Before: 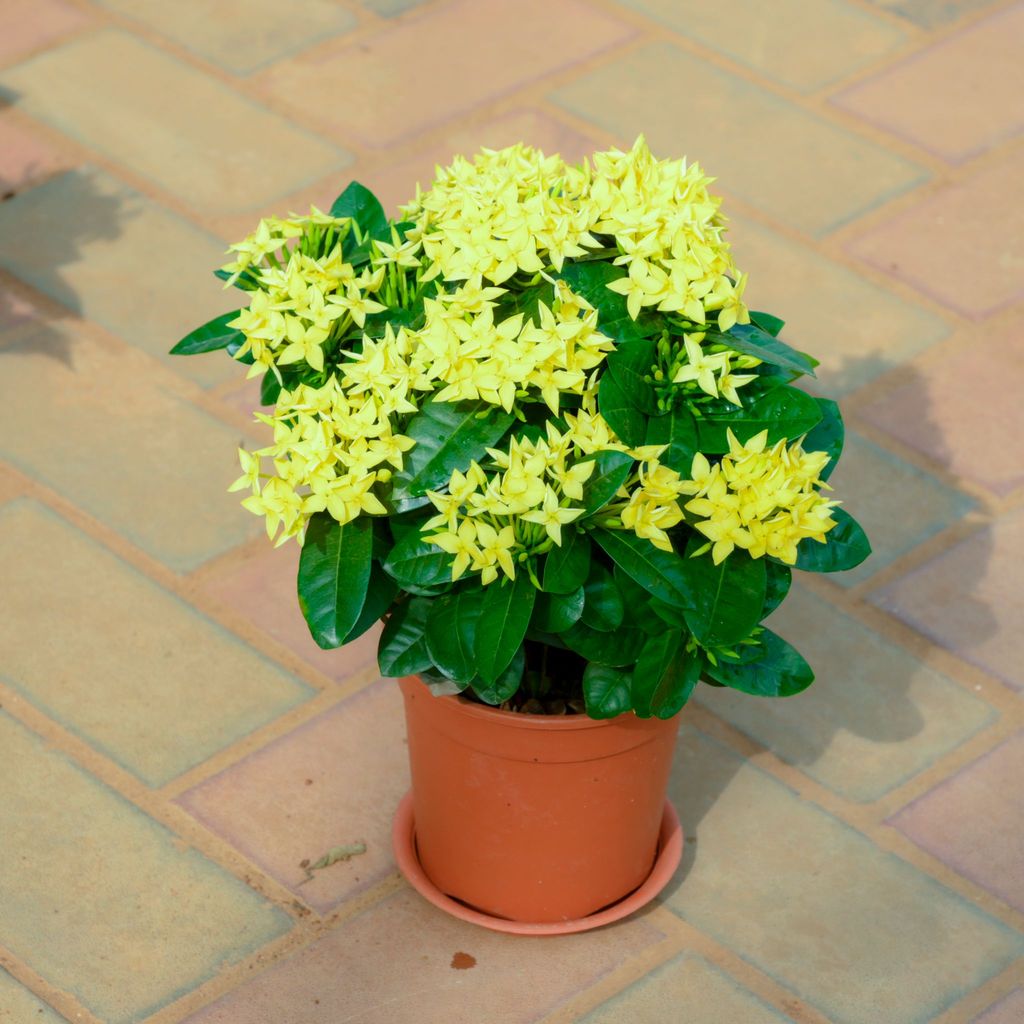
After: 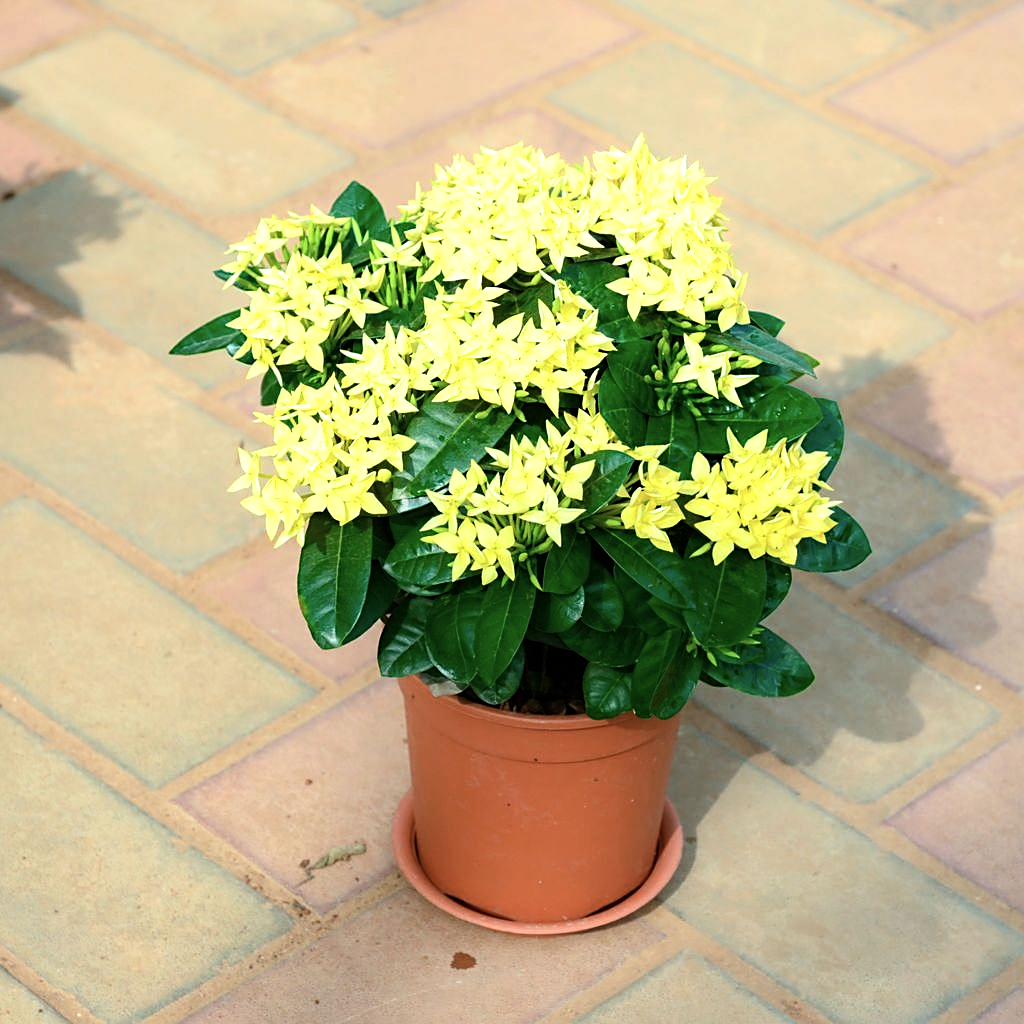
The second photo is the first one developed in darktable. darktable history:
color correction: highlights b* -0.014, saturation 0.852
tone equalizer: -8 EV -0.771 EV, -7 EV -0.732 EV, -6 EV -0.587 EV, -5 EV -0.379 EV, -3 EV 0.383 EV, -2 EV 0.6 EV, -1 EV 0.693 EV, +0 EV 0.772 EV, edges refinement/feathering 500, mask exposure compensation -1.57 EV, preserve details no
sharpen: on, module defaults
